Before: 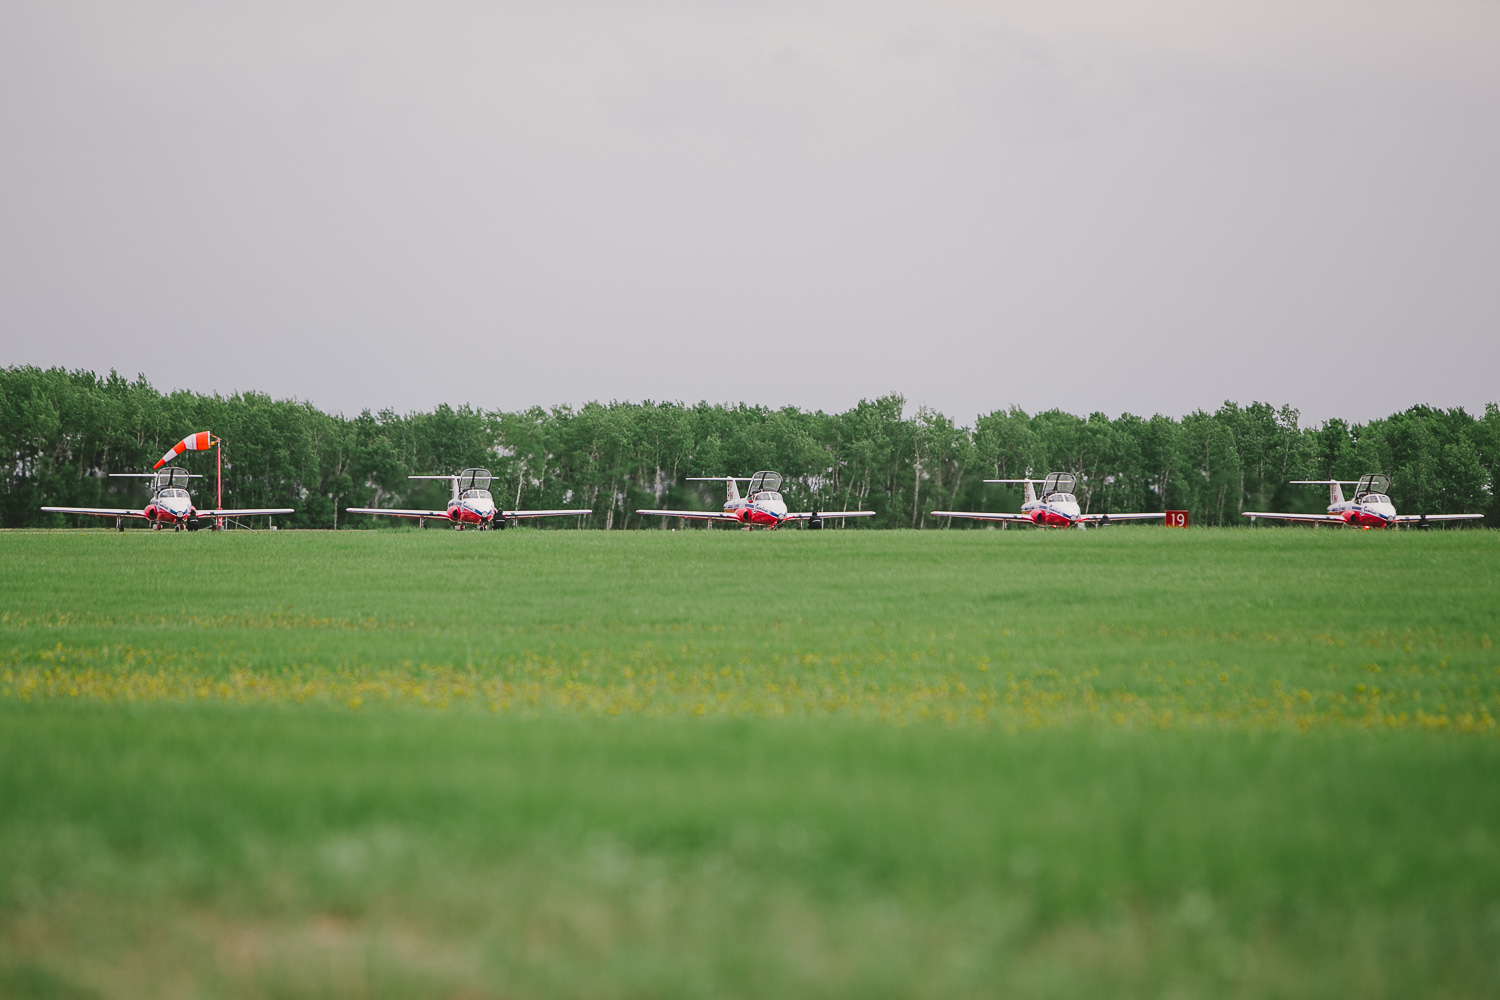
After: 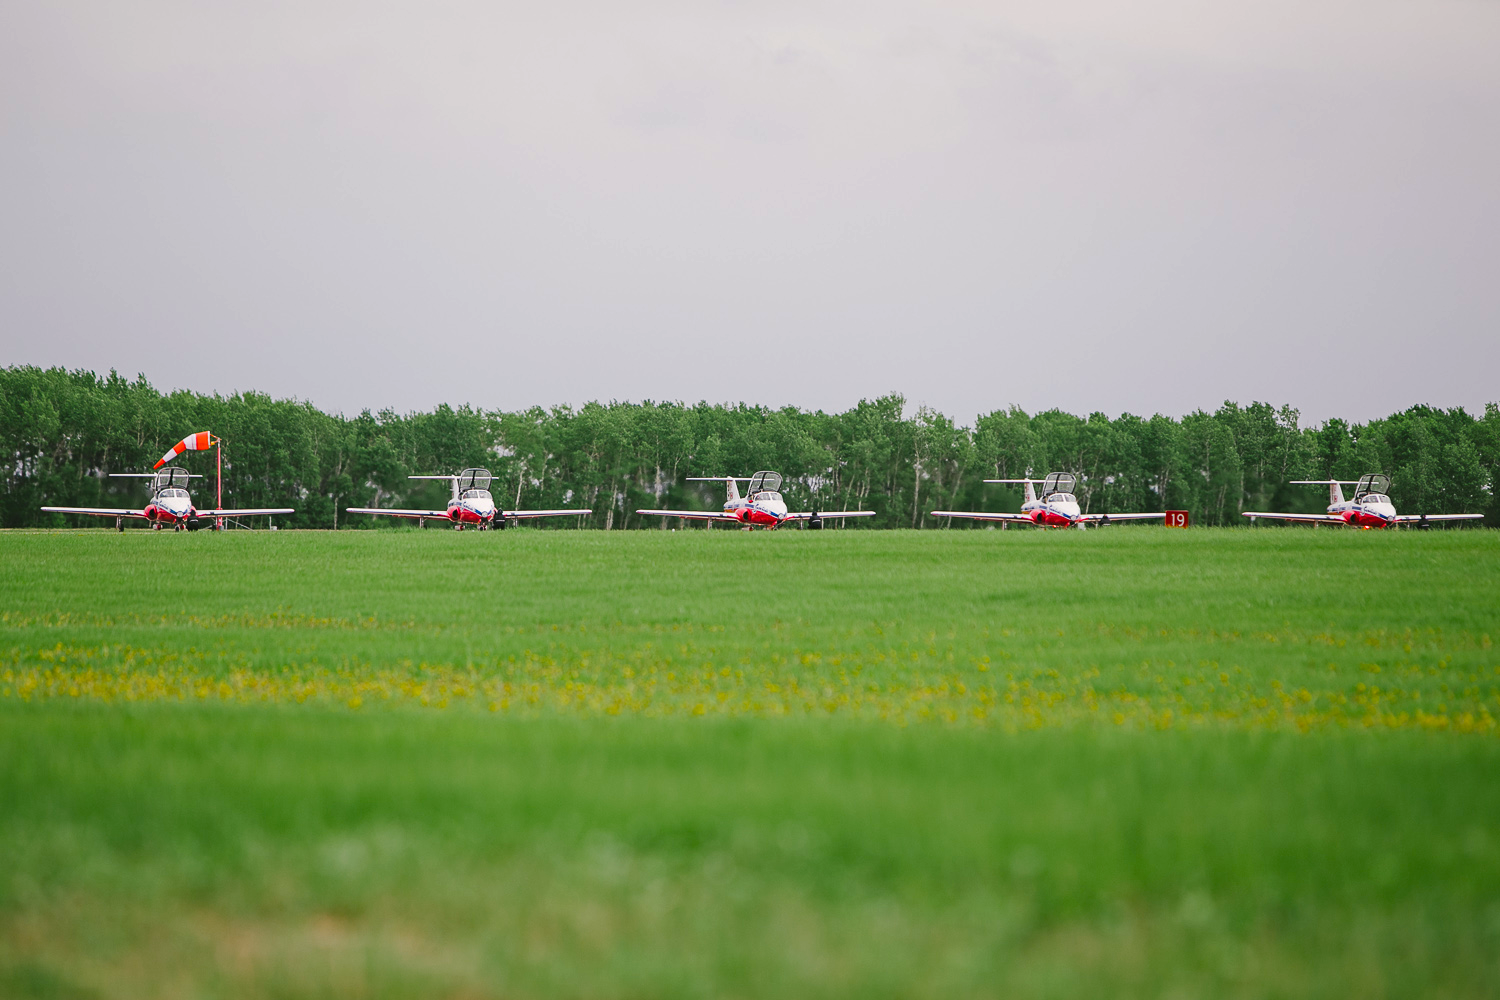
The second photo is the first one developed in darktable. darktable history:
color balance rgb: linear chroma grading › global chroma 3.45%, perceptual saturation grading › global saturation 11.24%, perceptual brilliance grading › global brilliance 3.04%, global vibrance 2.8%
haze removal: compatibility mode true, adaptive false
